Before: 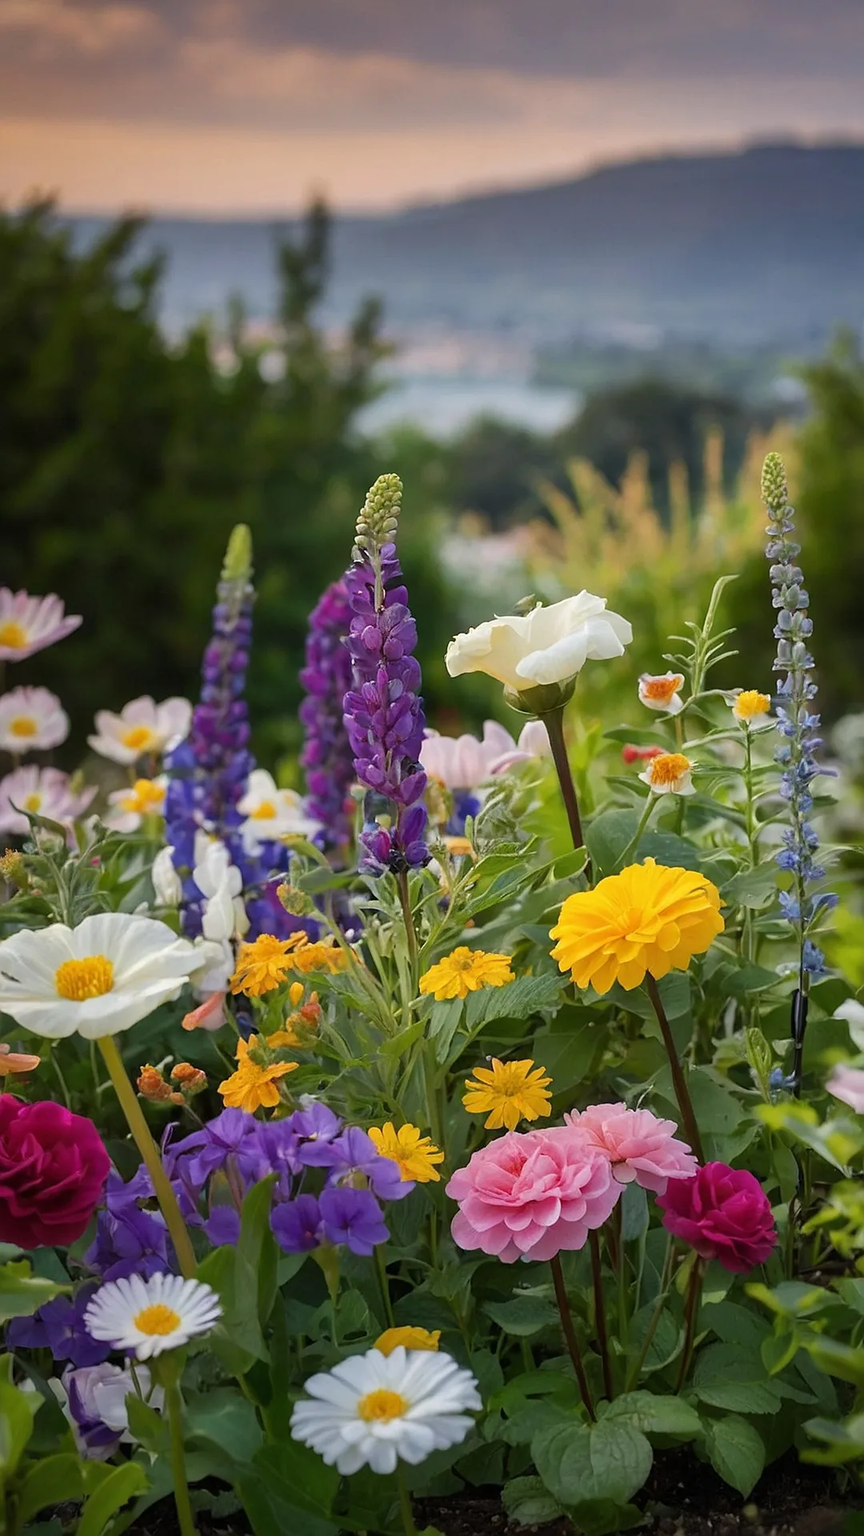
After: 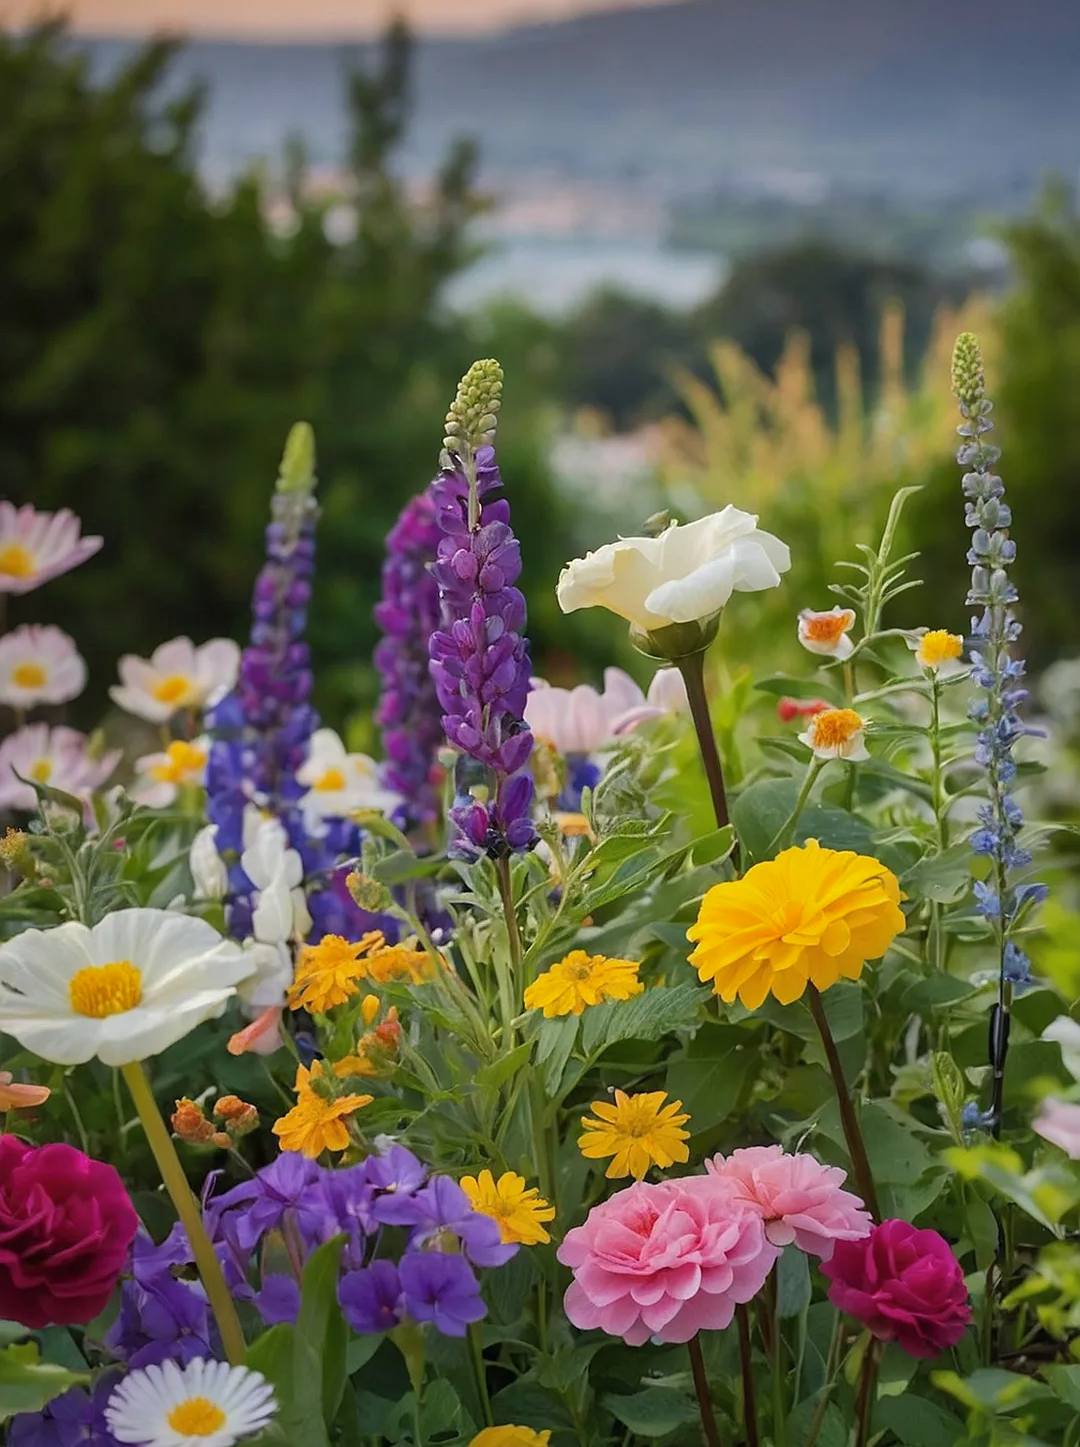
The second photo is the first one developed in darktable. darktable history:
crop and rotate: top 12.146%, bottom 12.455%
shadows and highlights: shadows 30.17
